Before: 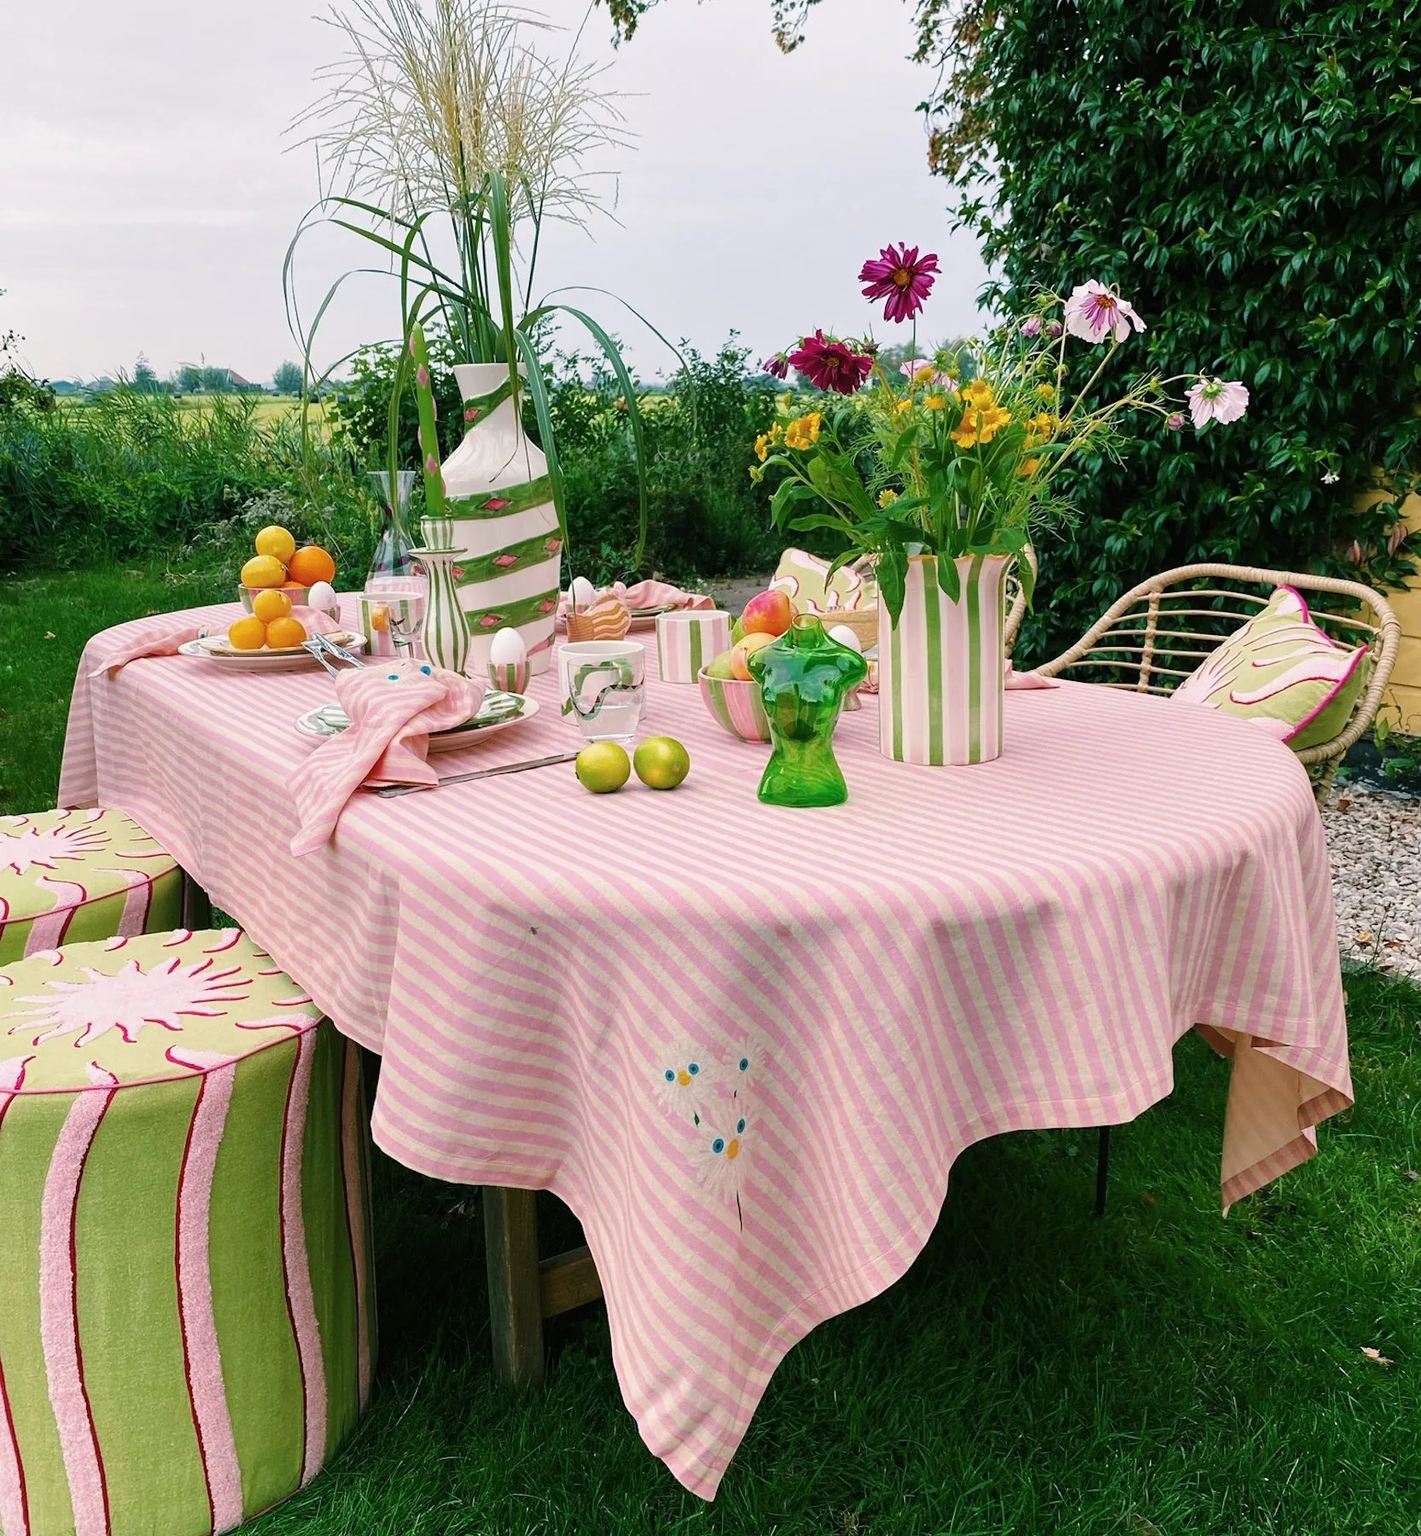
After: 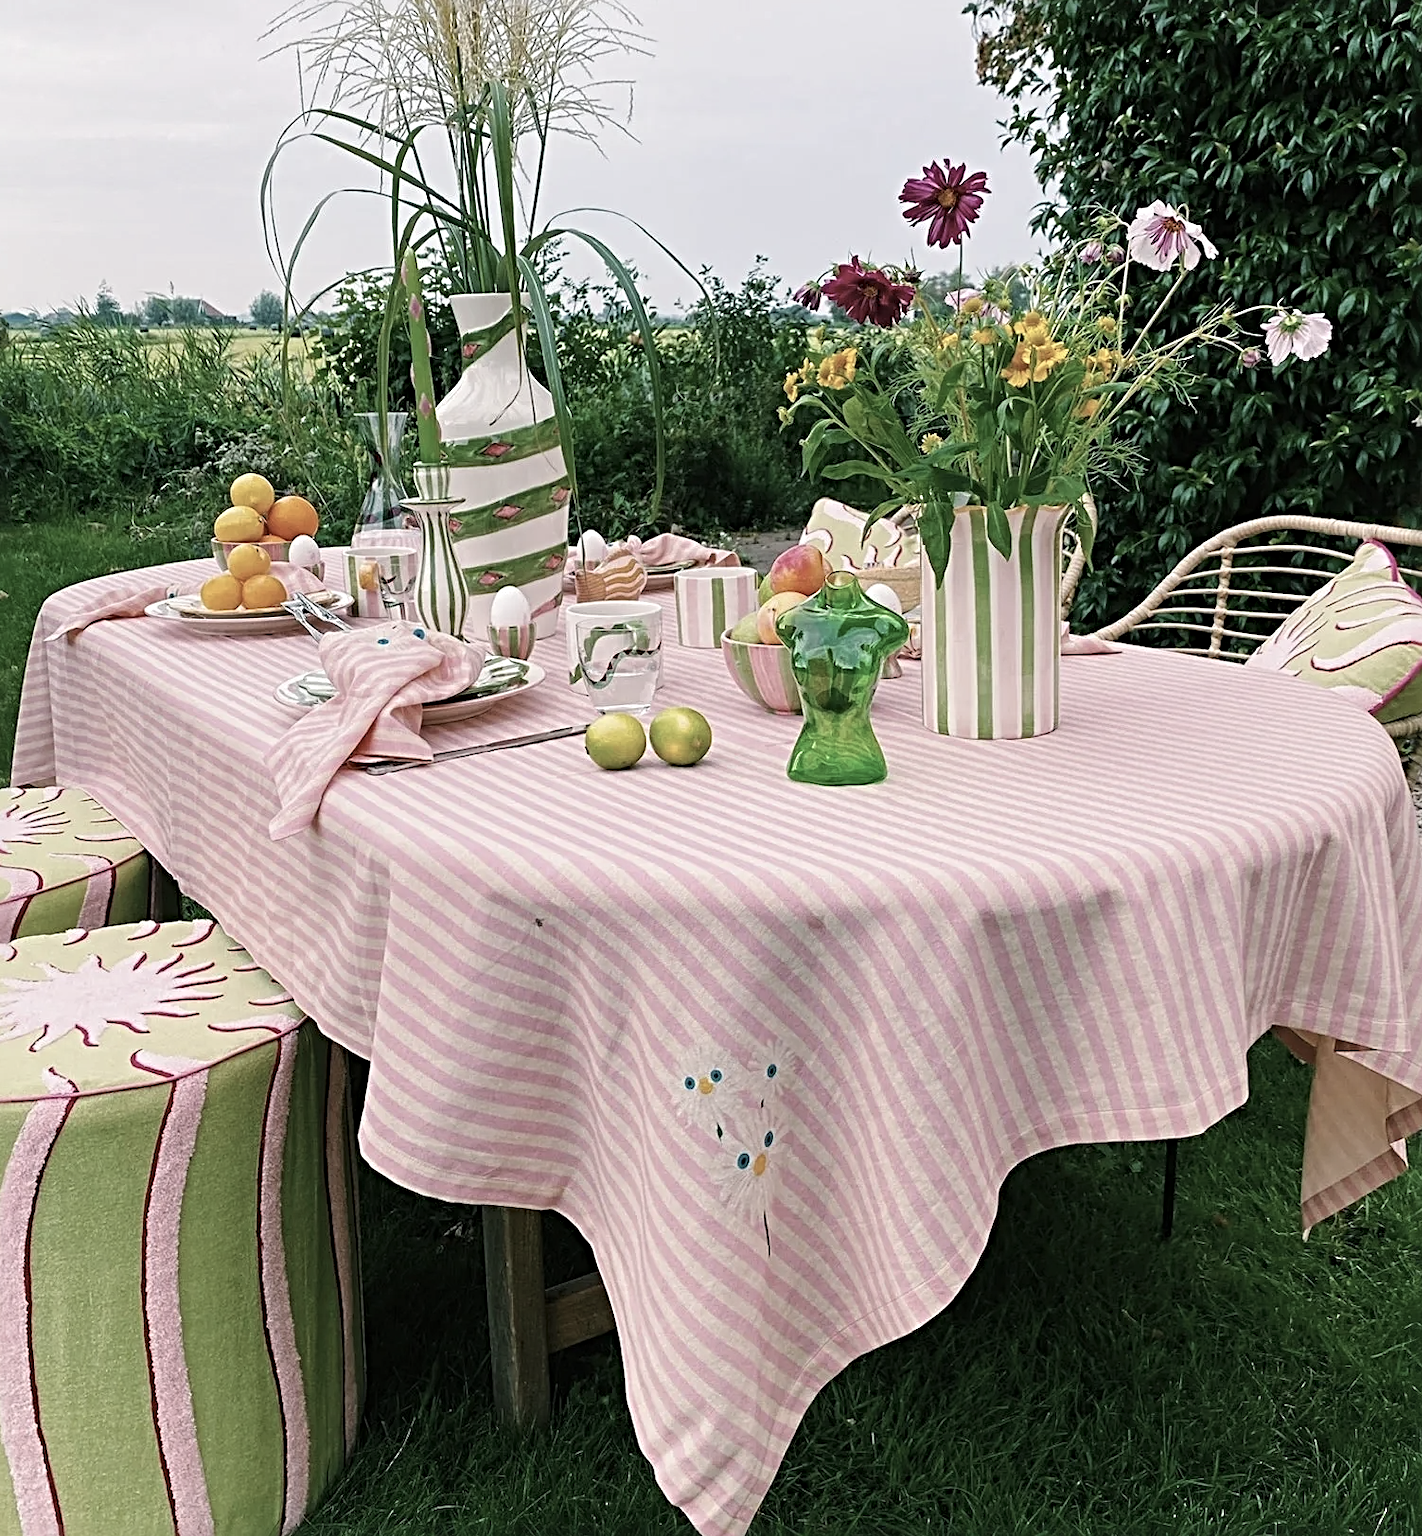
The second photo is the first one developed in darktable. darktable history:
crop: left 3.41%, top 6.494%, right 6.275%, bottom 3.312%
sharpen: radius 4.873
color correction: highlights b* 0.022, saturation 0.625
